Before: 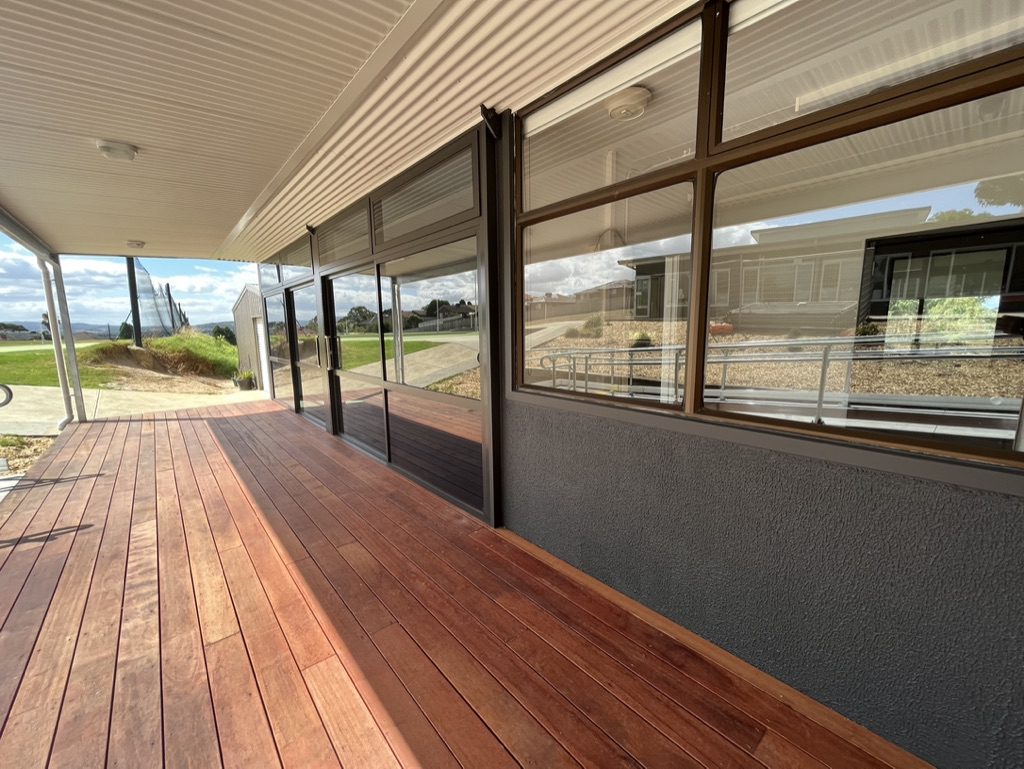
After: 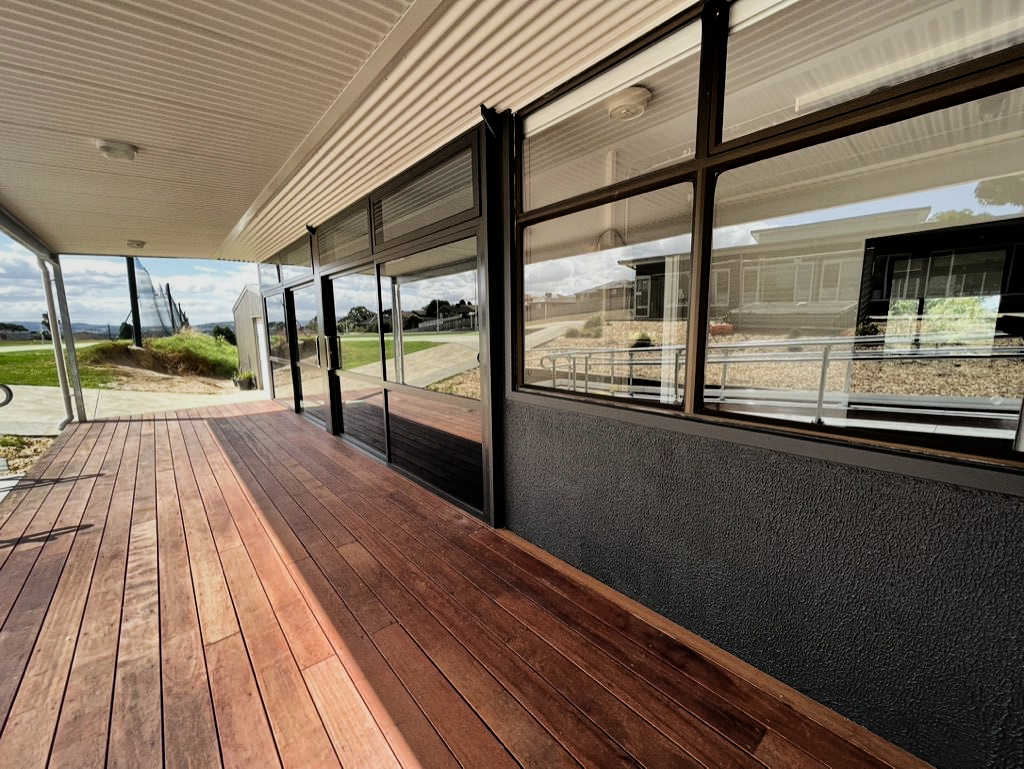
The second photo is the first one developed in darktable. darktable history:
filmic rgb: black relative exposure -5.05 EV, white relative exposure 3.54 EV, hardness 3.17, contrast 1.399, highlights saturation mix -48.87%
shadows and highlights: shadows 21.03, highlights -81.4, soften with gaussian
